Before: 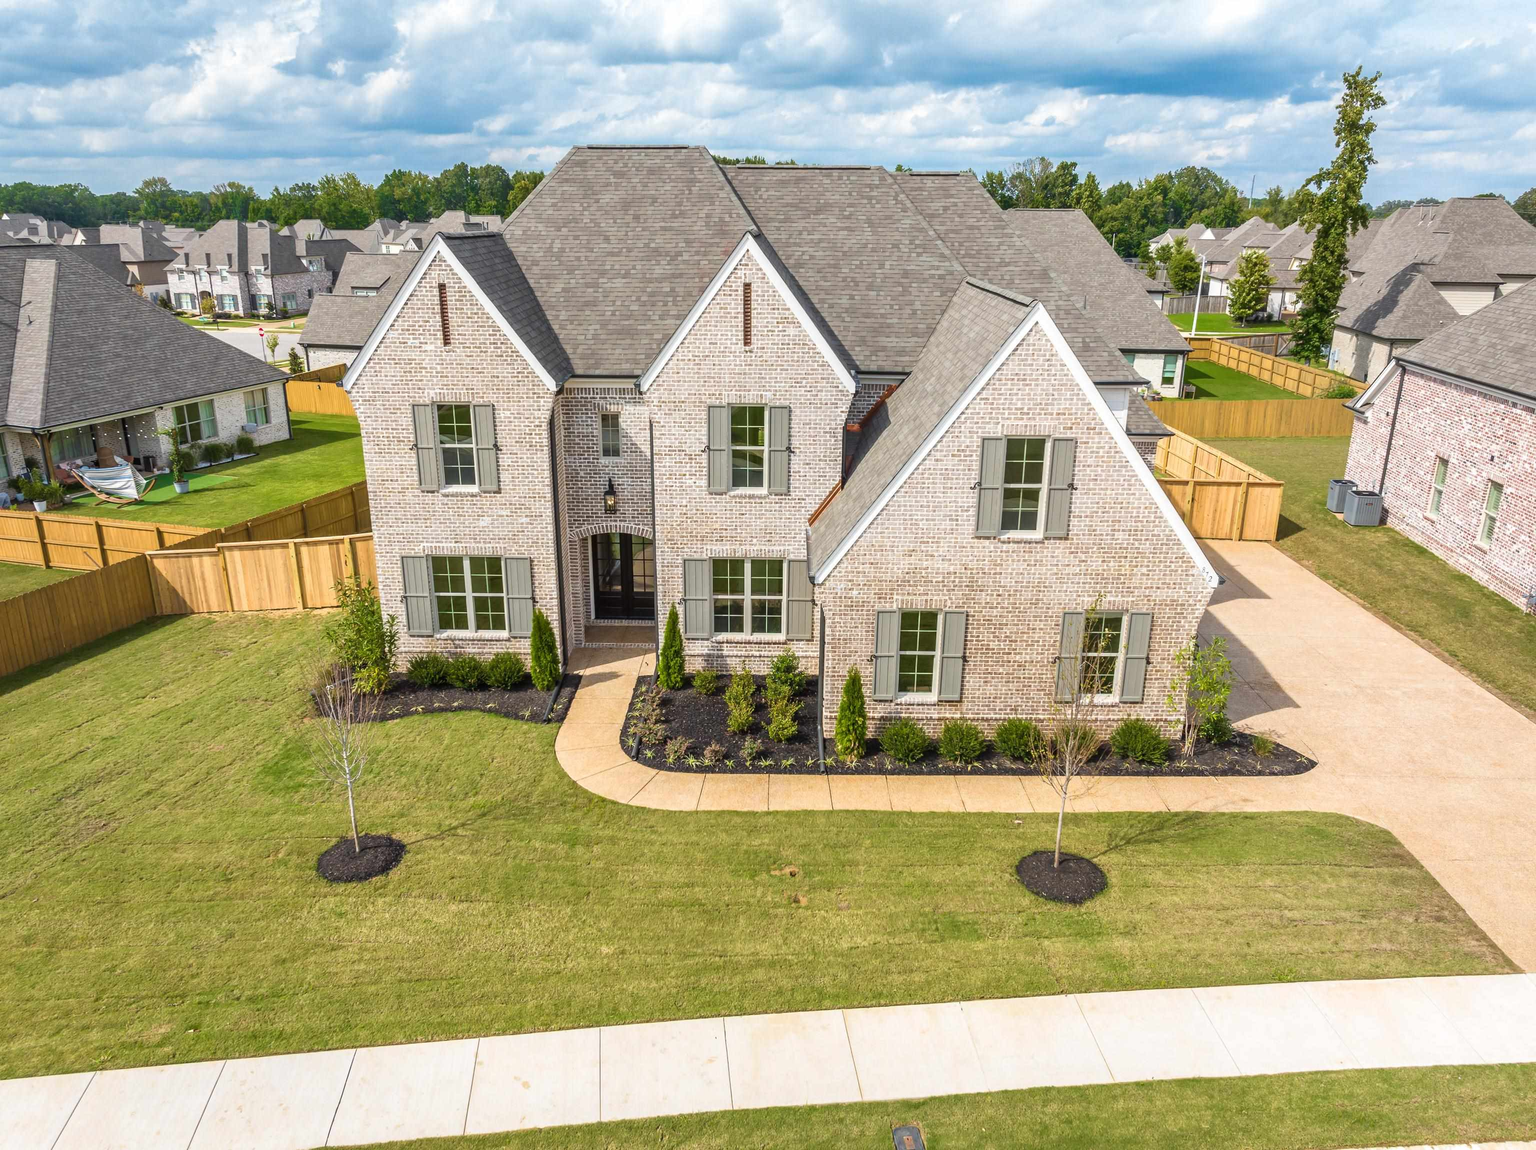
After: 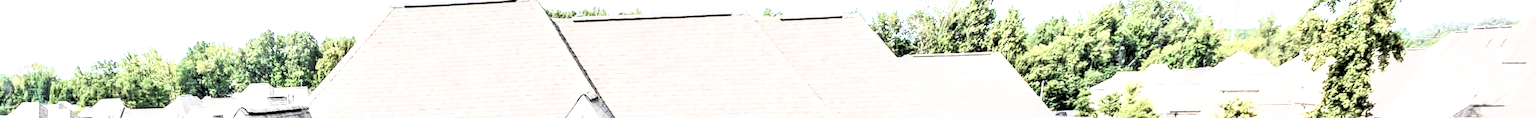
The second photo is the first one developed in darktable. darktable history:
local contrast: detail 140%
rgb curve: curves: ch0 [(0, 0) (0.21, 0.15) (0.24, 0.21) (0.5, 0.75) (0.75, 0.96) (0.89, 0.99) (1, 1)]; ch1 [(0, 0.02) (0.21, 0.13) (0.25, 0.2) (0.5, 0.67) (0.75, 0.9) (0.89, 0.97) (1, 1)]; ch2 [(0, 0.02) (0.21, 0.13) (0.25, 0.2) (0.5, 0.67) (0.75, 0.9) (0.89, 0.97) (1, 1)], compensate middle gray true
exposure: black level correction 0, exposure 0.9 EV, compensate highlight preservation false
filmic rgb: black relative exposure -3.64 EV, white relative exposure 2.44 EV, hardness 3.29
rotate and perspective: rotation 1.69°, lens shift (vertical) -0.023, lens shift (horizontal) -0.291, crop left 0.025, crop right 0.988, crop top 0.092, crop bottom 0.842
crop and rotate: left 9.644%, top 9.491%, right 6.021%, bottom 80.509%
contrast equalizer: y [[0.5 ×6], [0.5 ×6], [0.5, 0.5, 0.501, 0.545, 0.707, 0.863], [0 ×6], [0 ×6]]
color balance: input saturation 100.43%, contrast fulcrum 14.22%, output saturation 70.41%
